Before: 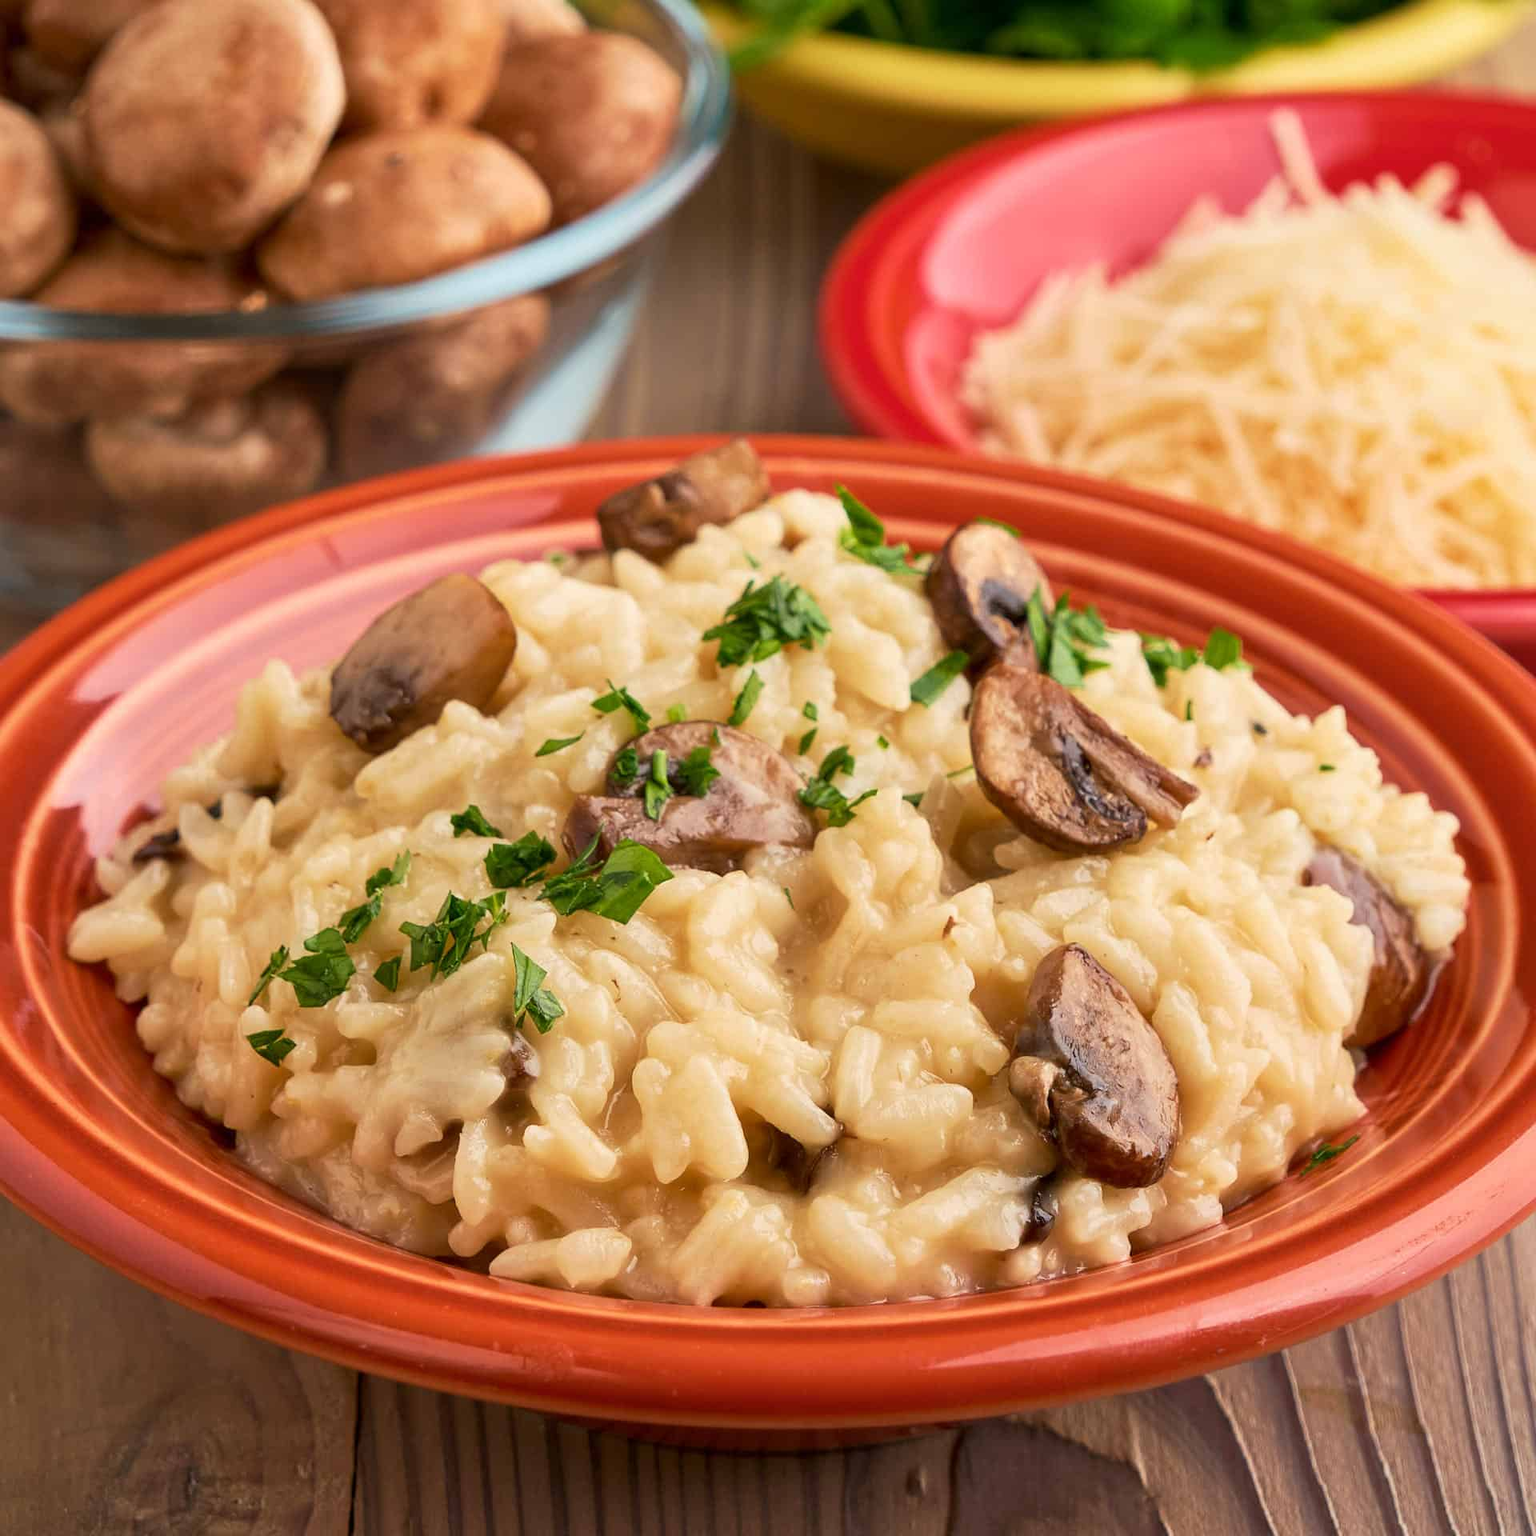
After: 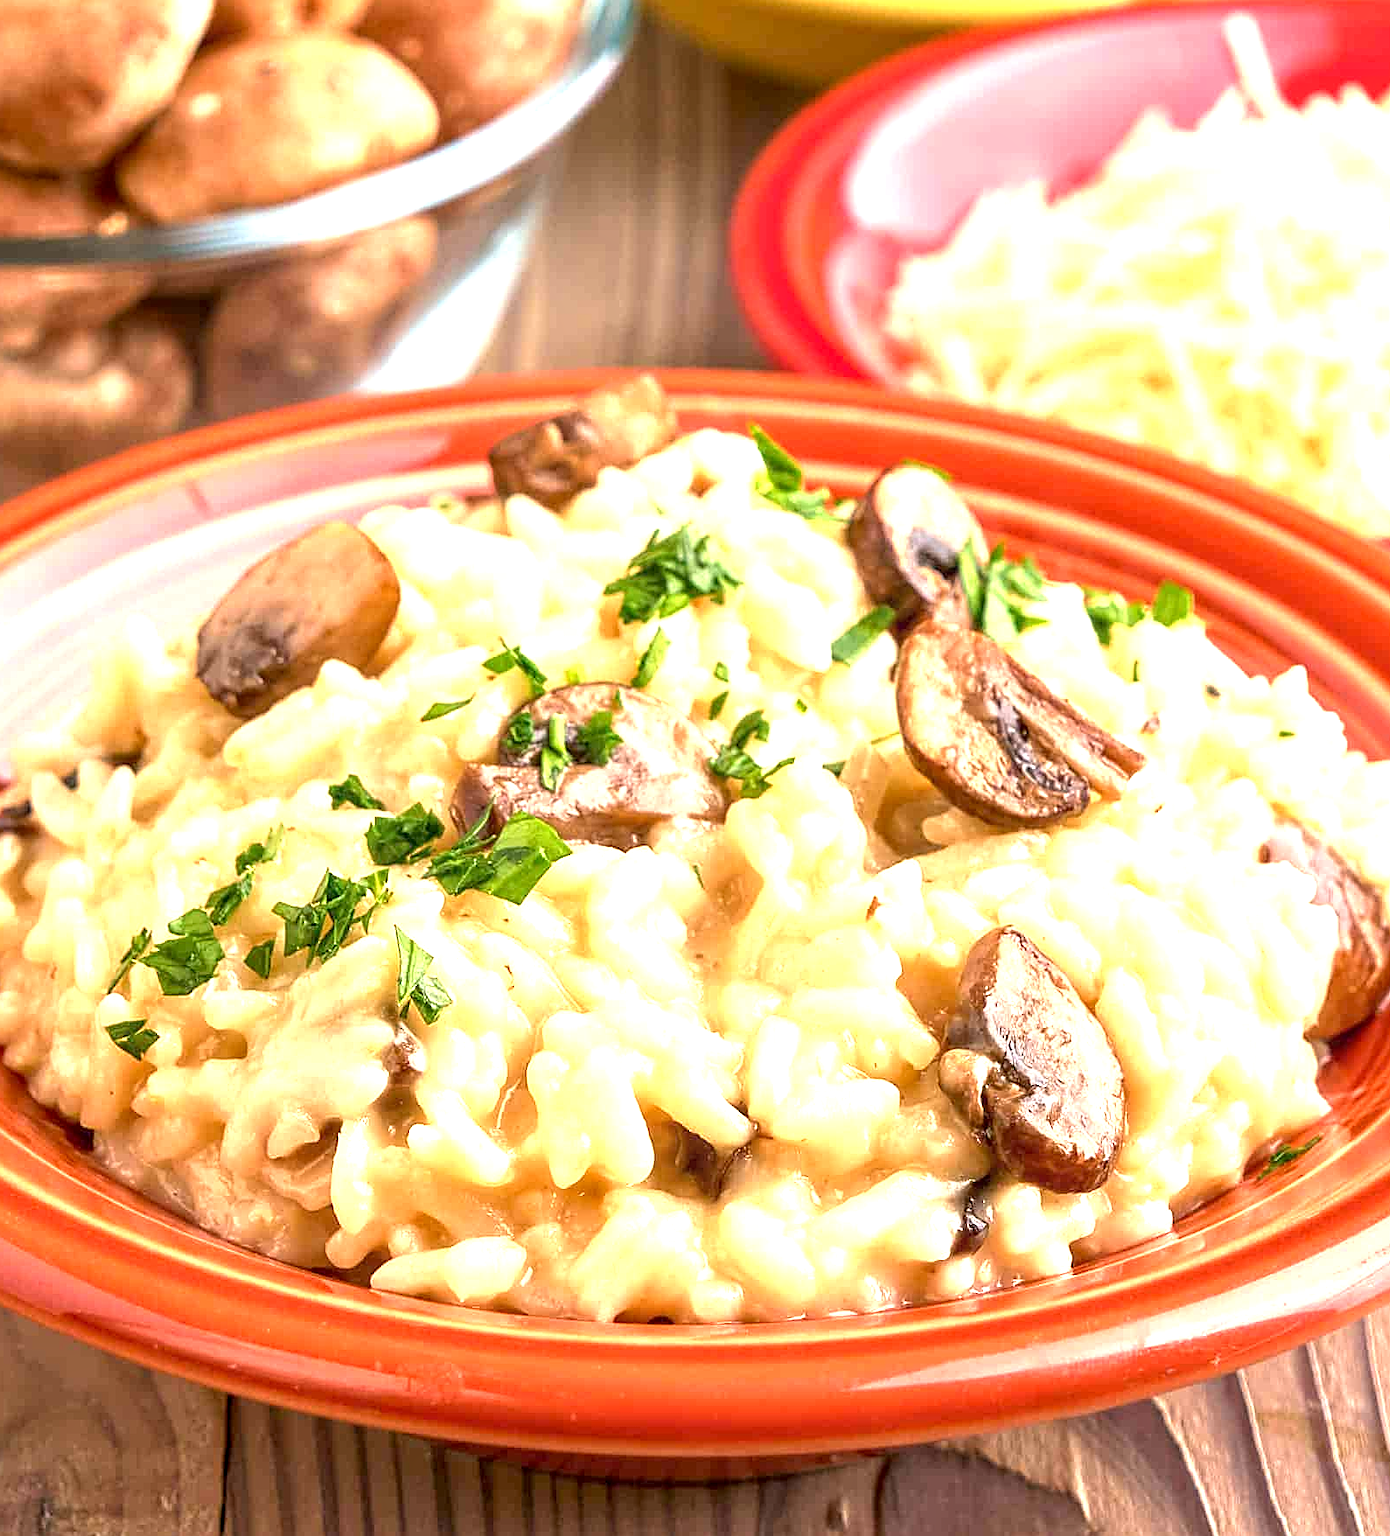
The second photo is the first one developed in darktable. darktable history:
exposure: black level correction 0.001, exposure 1.399 EV, compensate highlight preservation false
crop: left 9.833%, top 6.32%, right 7.305%, bottom 2.183%
sharpen: on, module defaults
local contrast: on, module defaults
